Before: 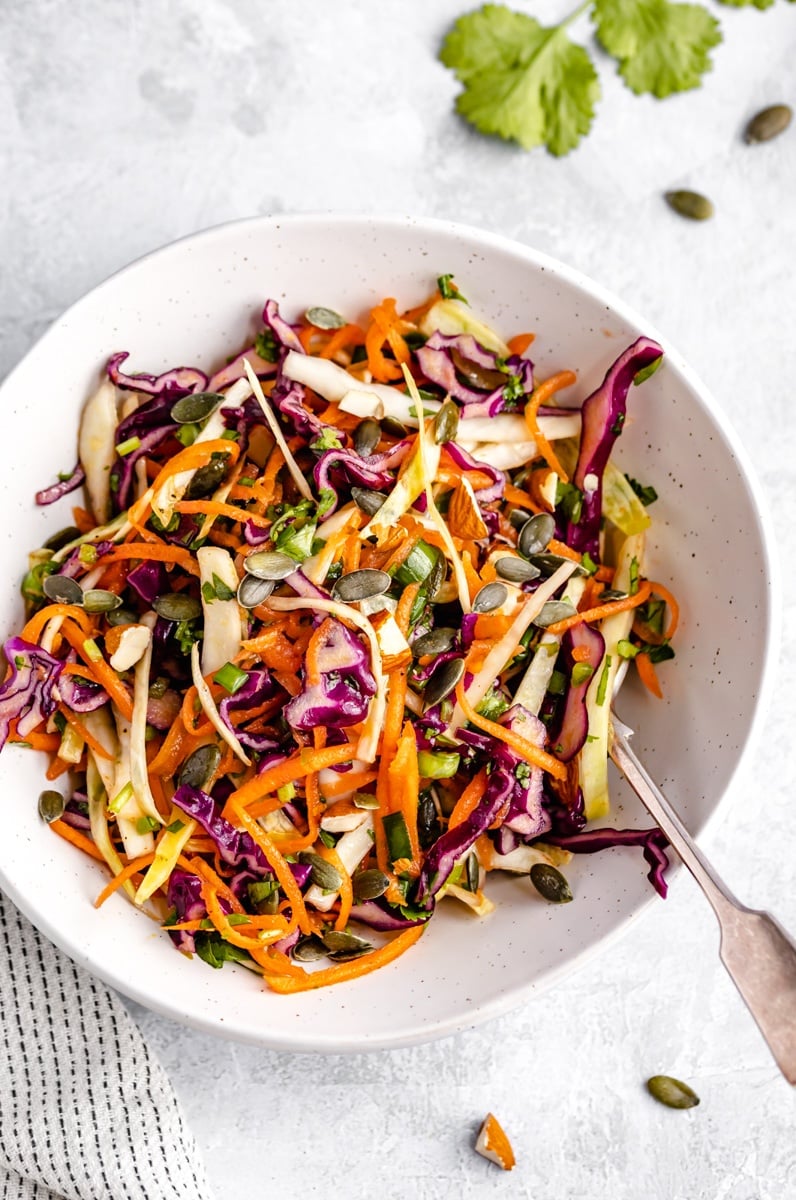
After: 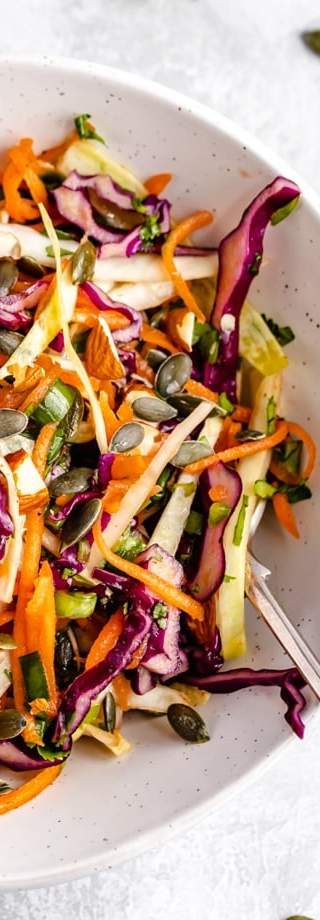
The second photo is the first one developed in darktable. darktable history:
crop: left 45.651%, top 13.359%, right 14.034%, bottom 9.966%
